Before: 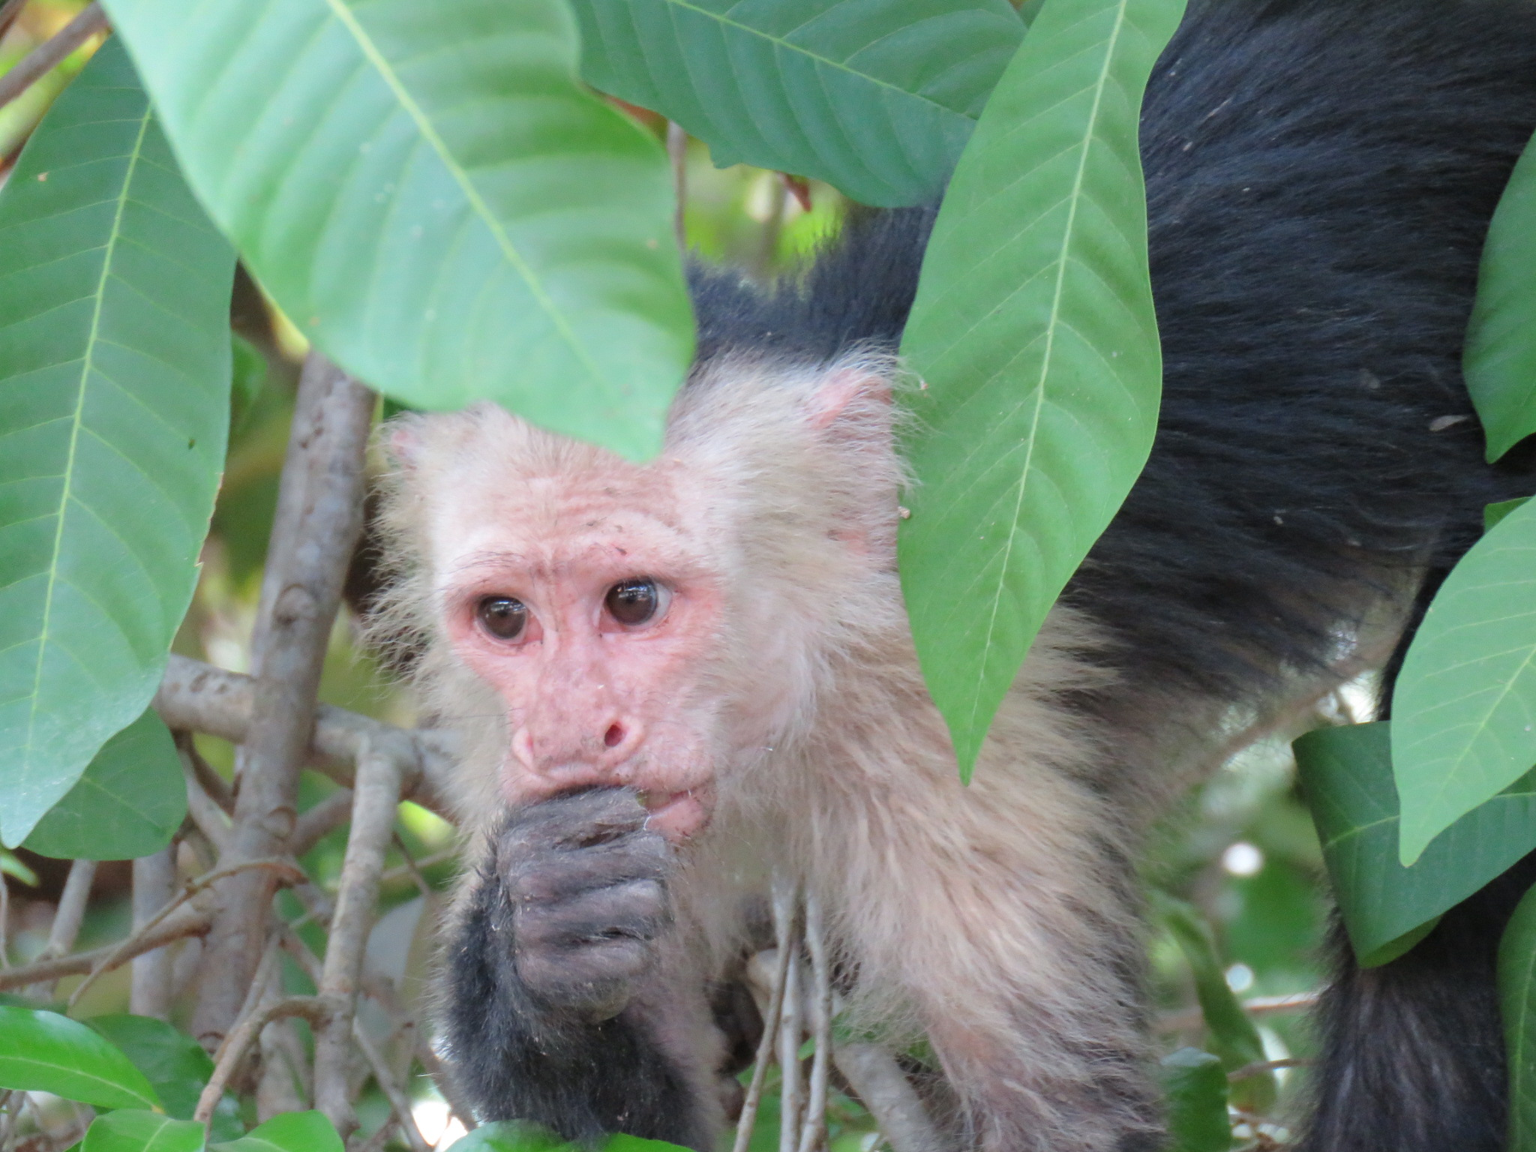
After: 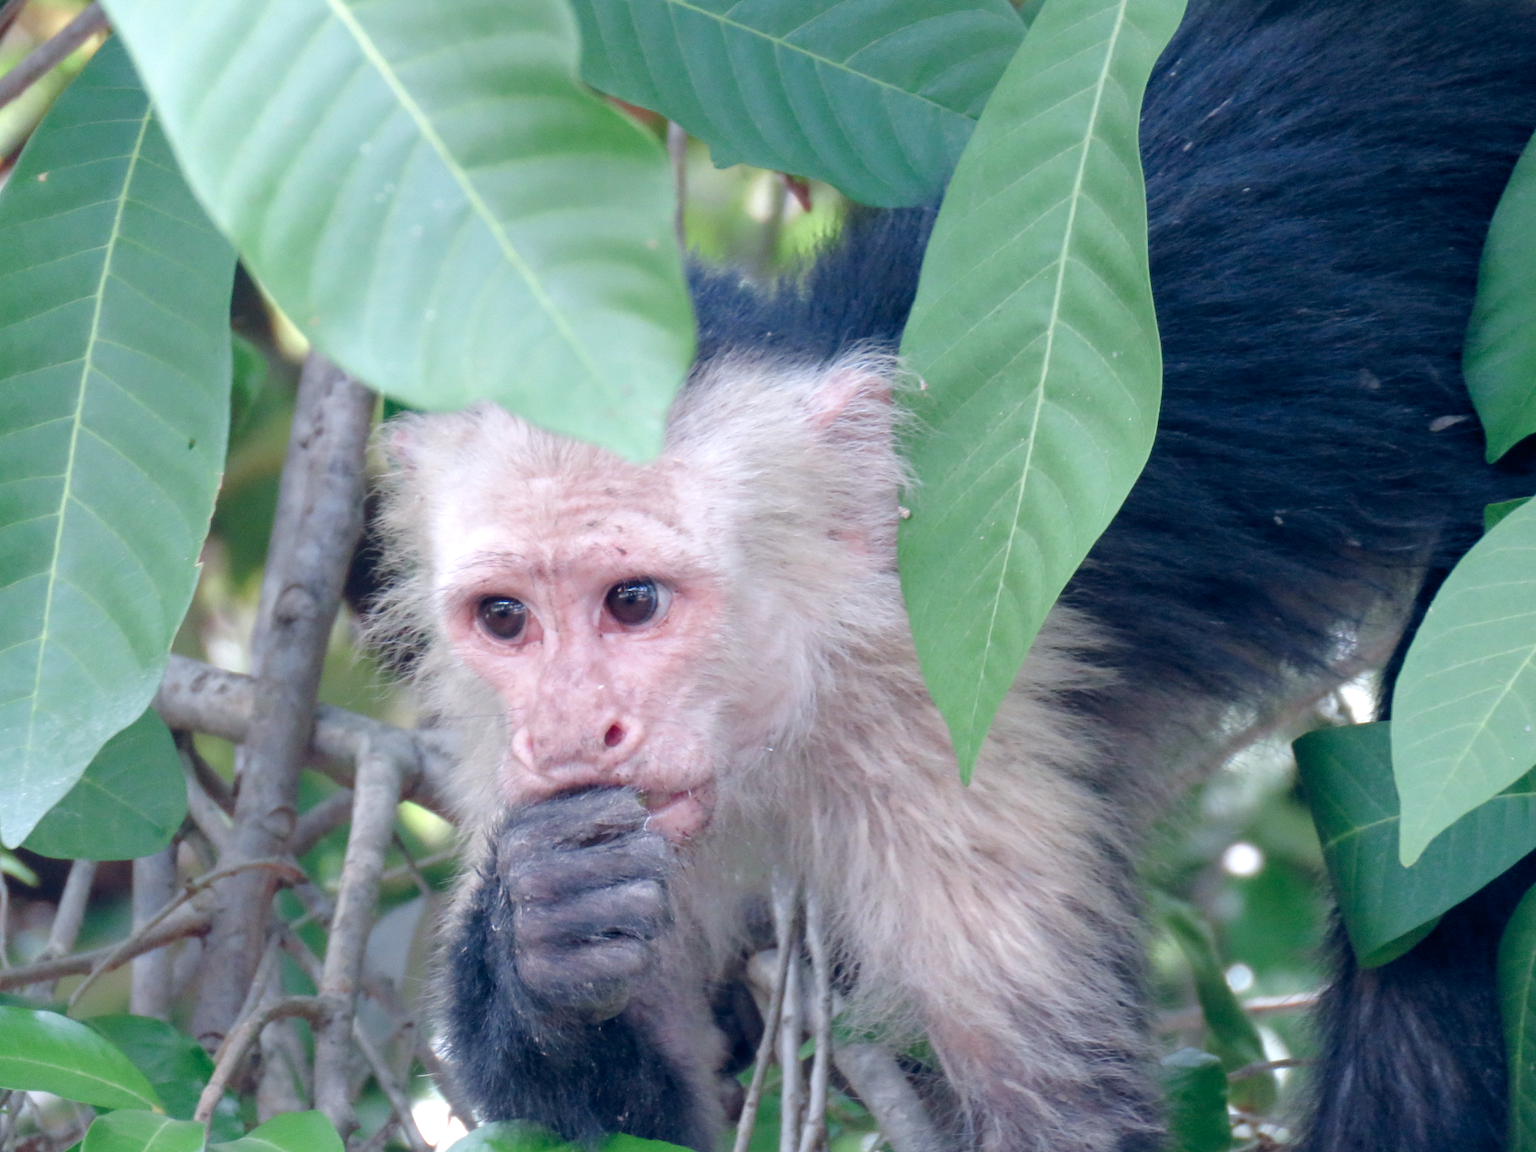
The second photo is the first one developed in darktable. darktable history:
color calibration: illuminant as shot in camera, x 0.369, y 0.376, temperature 4328.46 K, gamut compression 3
color balance rgb: highlights gain › chroma 2.94%, highlights gain › hue 60.57°, global offset › chroma 0.25%, global offset › hue 256.52°, perceptual saturation grading › global saturation 20%, perceptual saturation grading › highlights -50%, perceptual saturation grading › shadows 30%, contrast 15%
